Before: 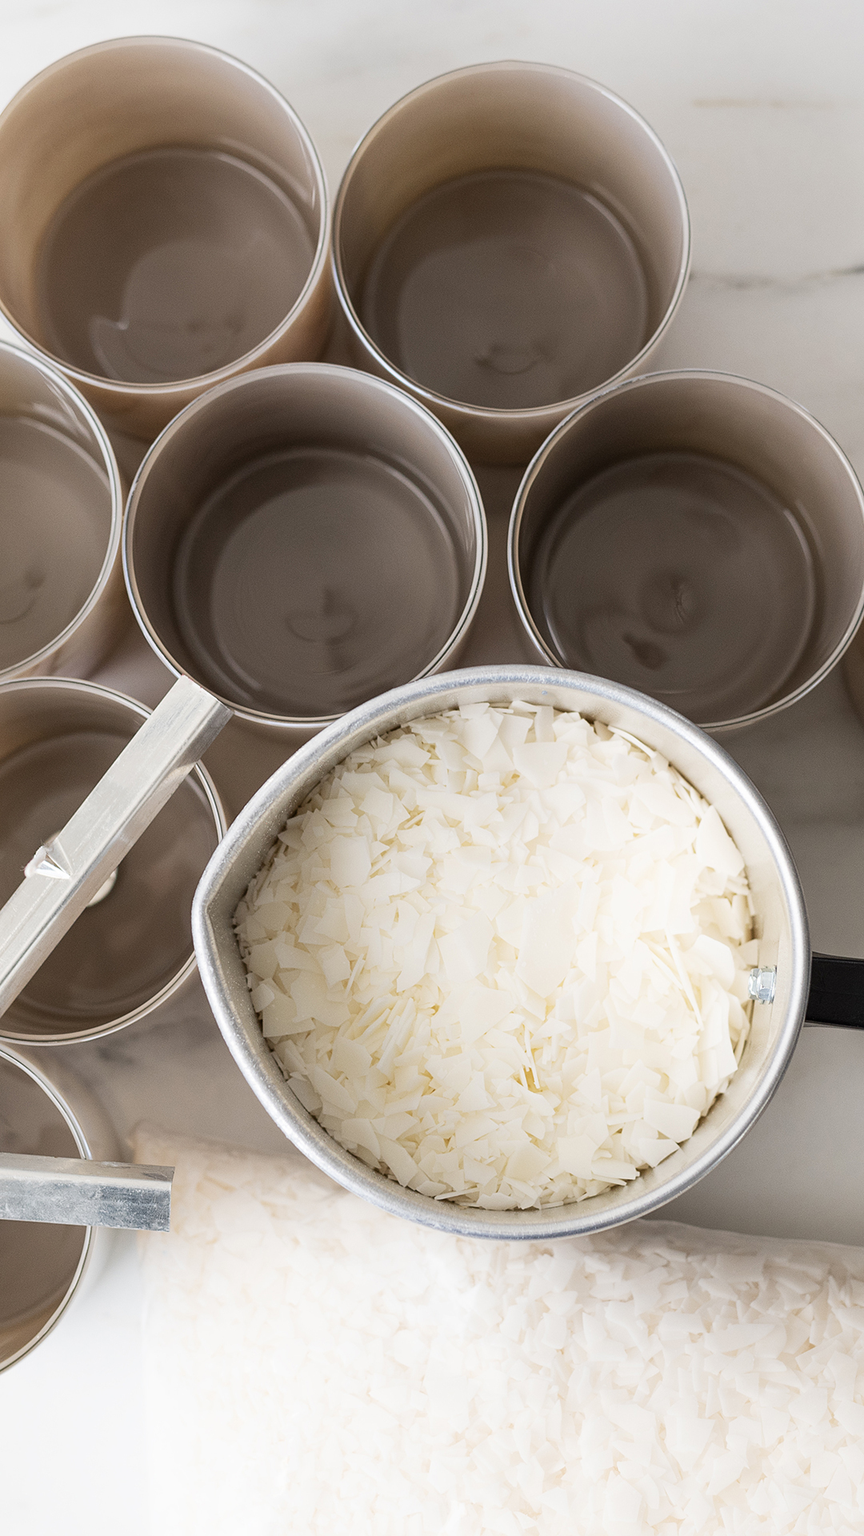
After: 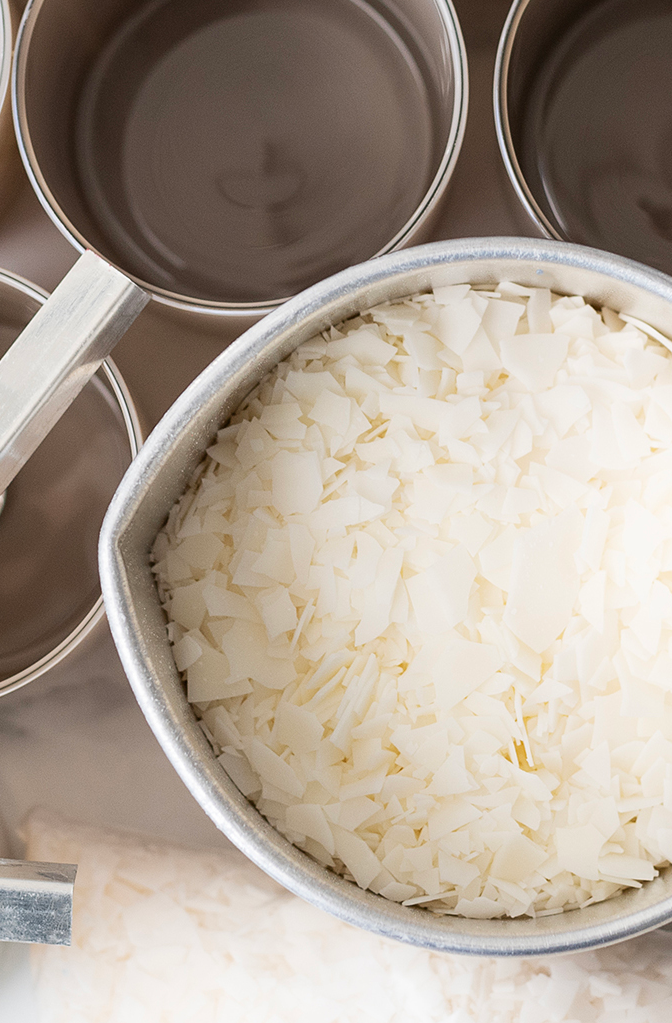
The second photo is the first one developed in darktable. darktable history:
crop: left 13.112%, top 30.982%, right 24.595%, bottom 15.713%
